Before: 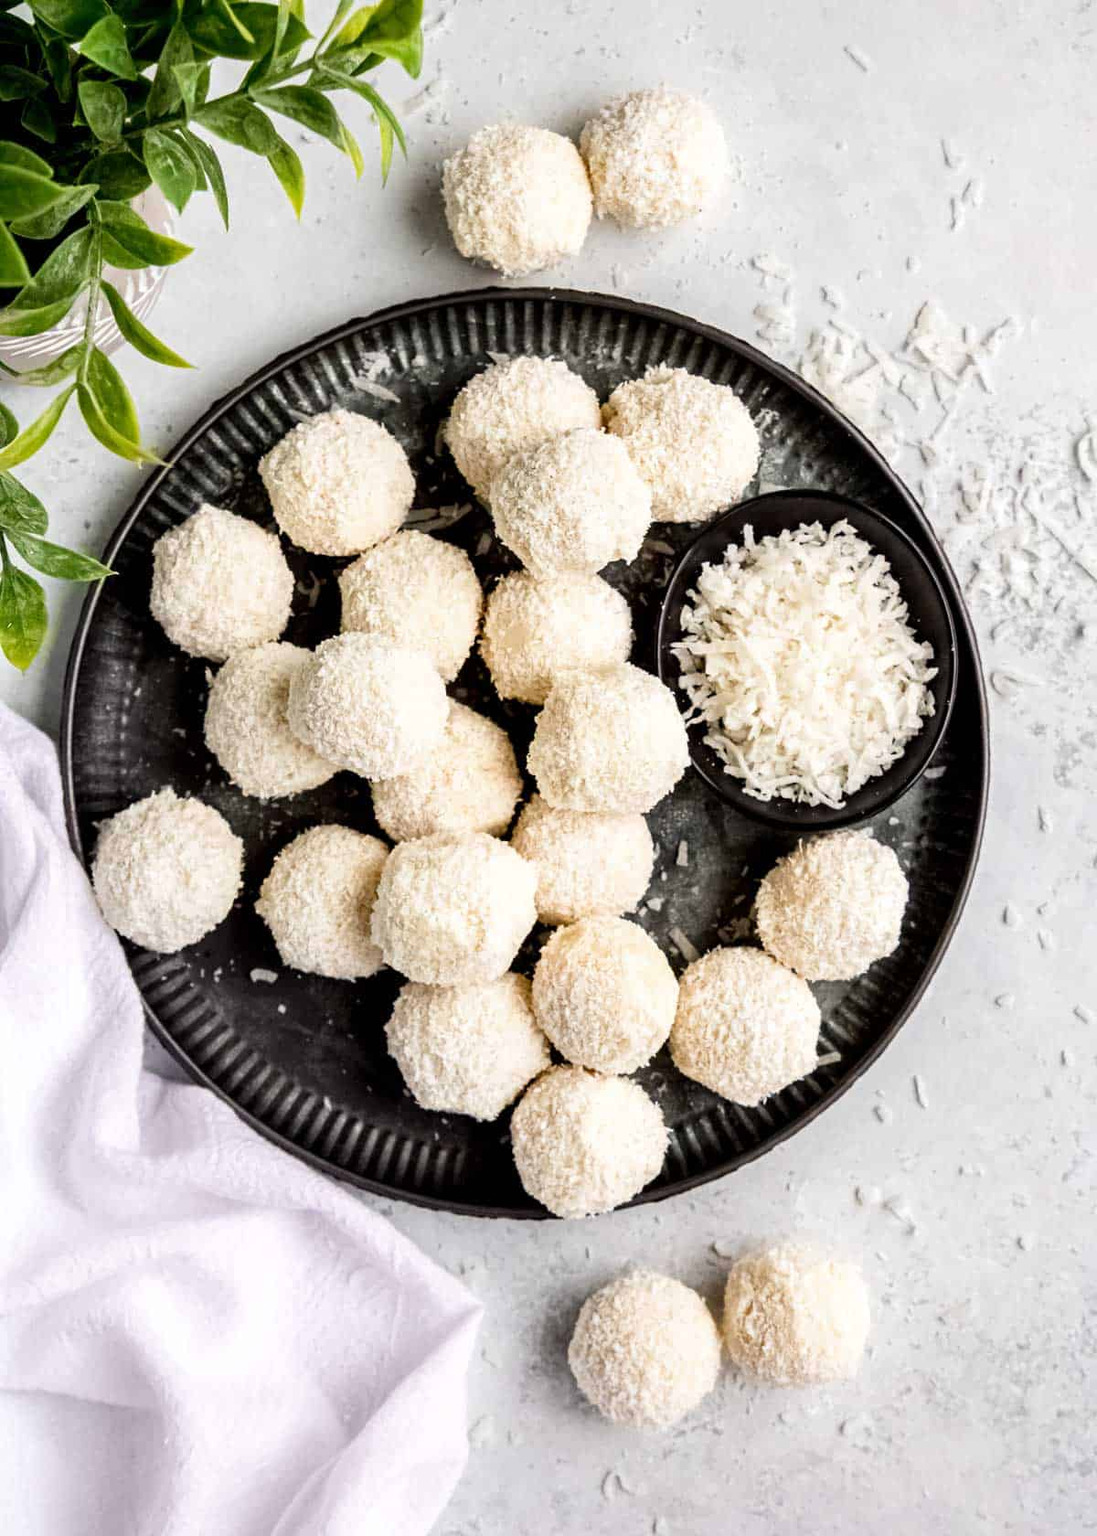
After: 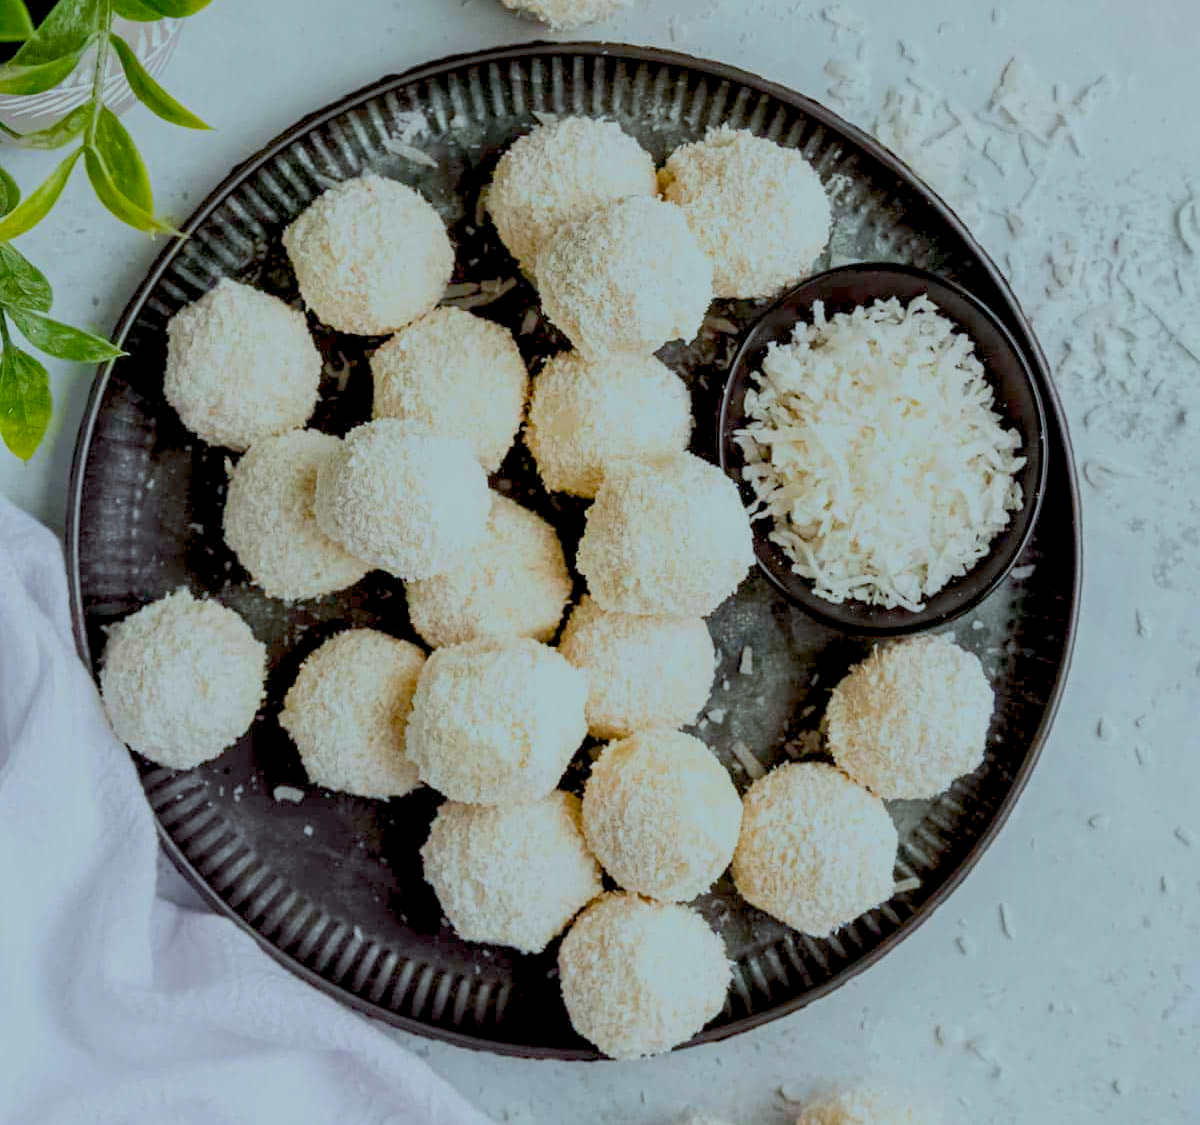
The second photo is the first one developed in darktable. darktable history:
color correction: highlights a* -10.33, highlights b* -9.67
crop: top 16.278%, bottom 16.751%
exposure: exposure -0.273 EV, compensate highlight preservation false
color balance rgb: global offset › luminance -0.248%, perceptual saturation grading › global saturation 24.976%, contrast -29.674%
